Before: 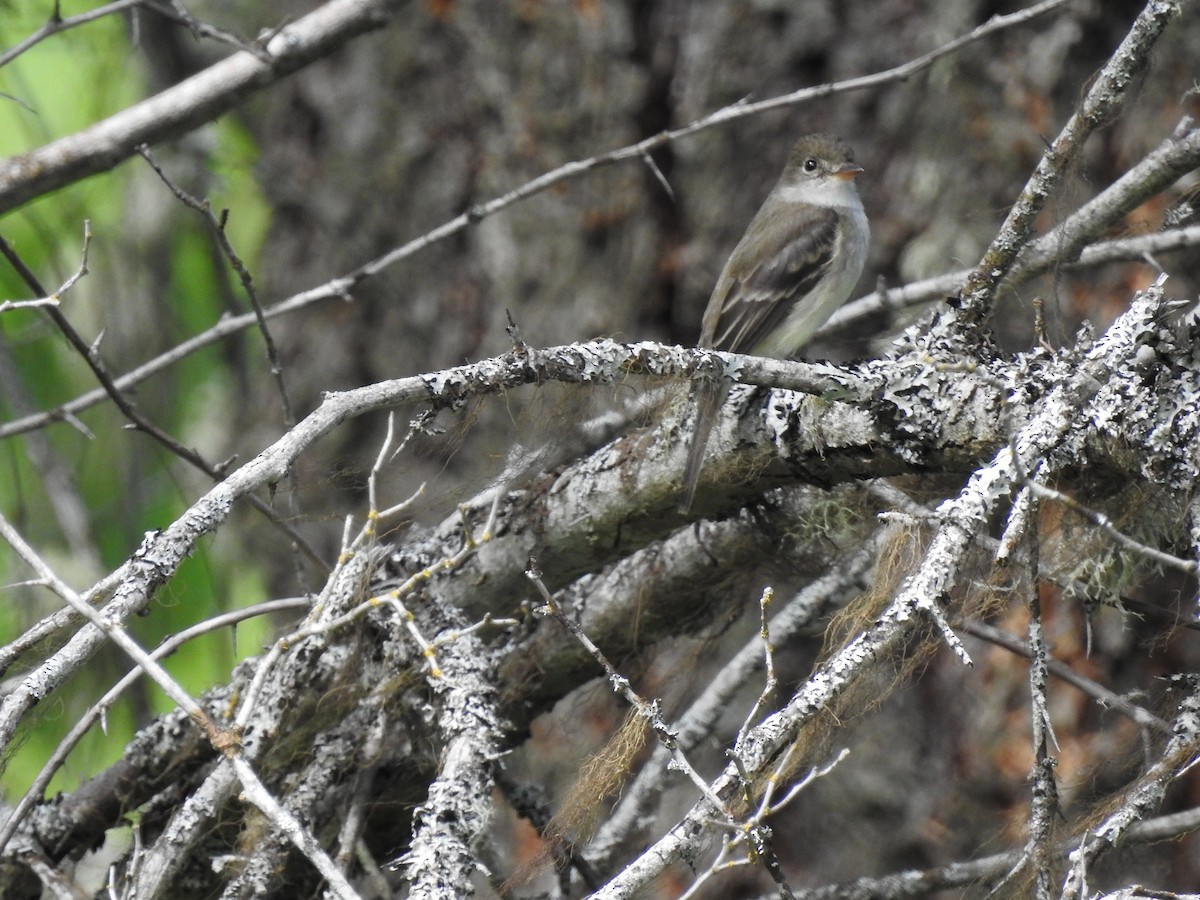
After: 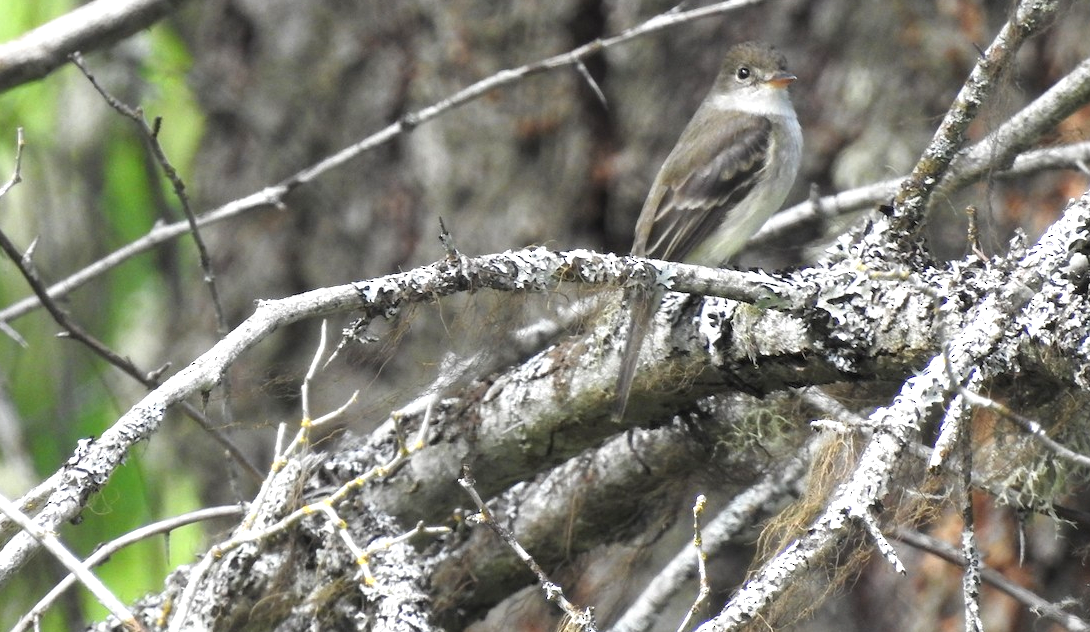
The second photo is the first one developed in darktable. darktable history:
crop: left 5.596%, top 10.314%, right 3.534%, bottom 19.395%
exposure: black level correction 0, exposure 0.7 EV, compensate exposure bias true, compensate highlight preservation false
white balance: emerald 1
